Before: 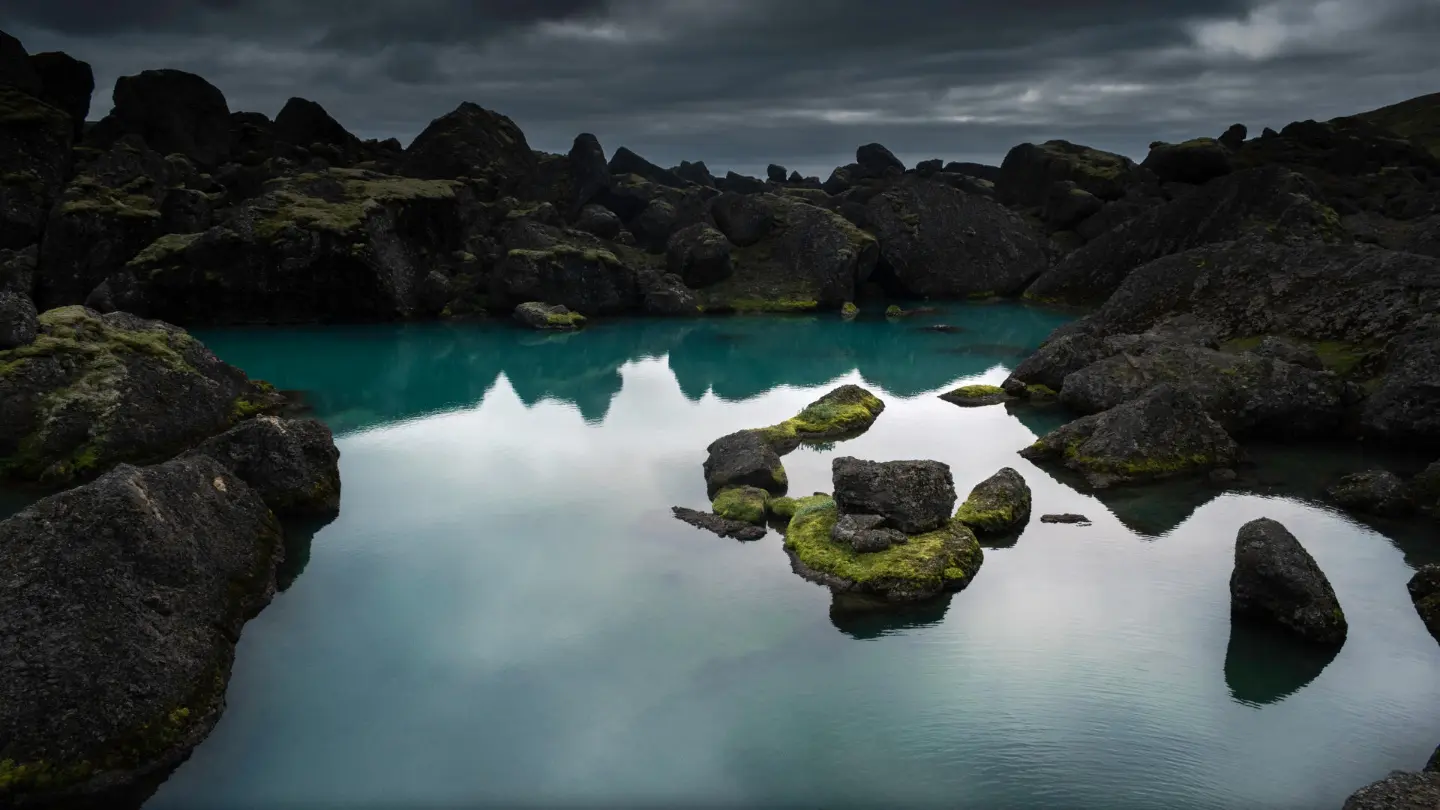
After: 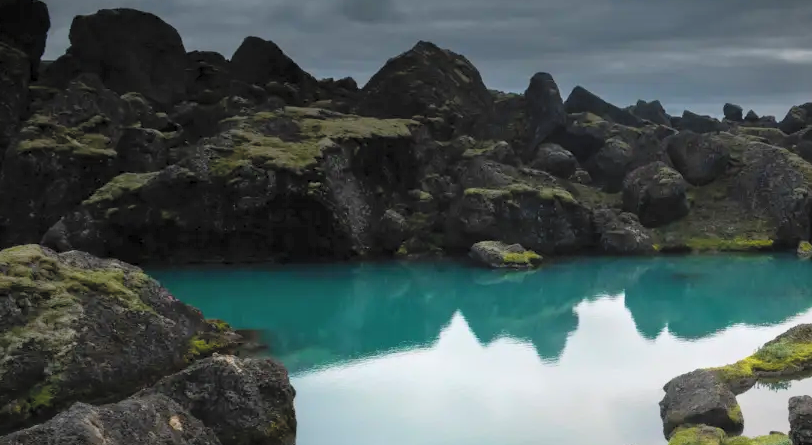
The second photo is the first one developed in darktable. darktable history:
color balance rgb: shadows lift › hue 87.42°, linear chroma grading › global chroma 0.867%, perceptual saturation grading › global saturation 30.392%
crop and rotate: left 3.072%, top 7.552%, right 40.495%, bottom 37.458%
contrast brightness saturation: brightness 0.279
vignetting: fall-off radius 60.81%, brightness -0.41, saturation -0.306
